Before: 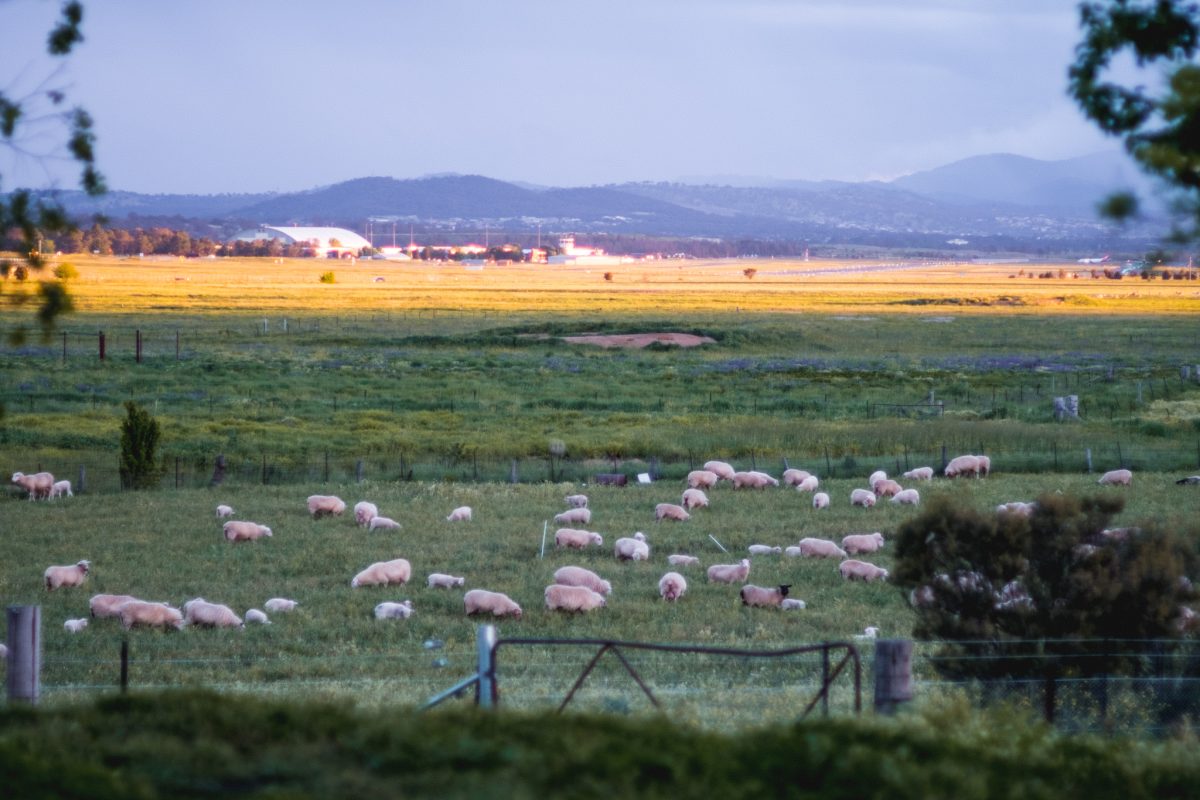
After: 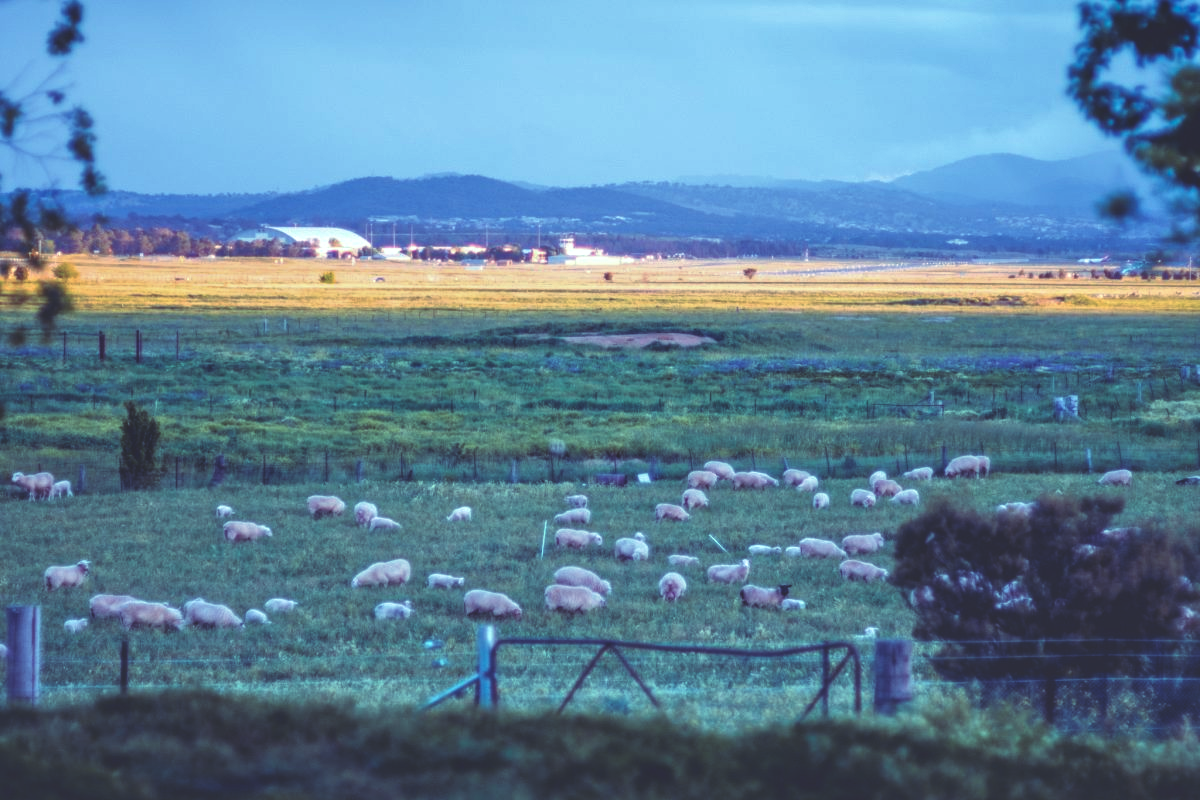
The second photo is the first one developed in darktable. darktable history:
exposure: exposure 1 EV, compensate highlight preservation false
rgb curve: curves: ch0 [(0, 0.186) (0.314, 0.284) (0.576, 0.466) (0.805, 0.691) (0.936, 0.886)]; ch1 [(0, 0.186) (0.314, 0.284) (0.581, 0.534) (0.771, 0.746) (0.936, 0.958)]; ch2 [(0, 0.216) (0.275, 0.39) (1, 1)], mode RGB, independent channels, compensate middle gray true, preserve colors none
local contrast: on, module defaults
tone equalizer: -8 EV -0.002 EV, -7 EV 0.005 EV, -6 EV -0.008 EV, -5 EV 0.007 EV, -4 EV -0.042 EV, -3 EV -0.233 EV, -2 EV -0.662 EV, -1 EV -0.983 EV, +0 EV -0.969 EV, smoothing diameter 2%, edges refinement/feathering 20, mask exposure compensation -1.57 EV, filter diffusion 5
